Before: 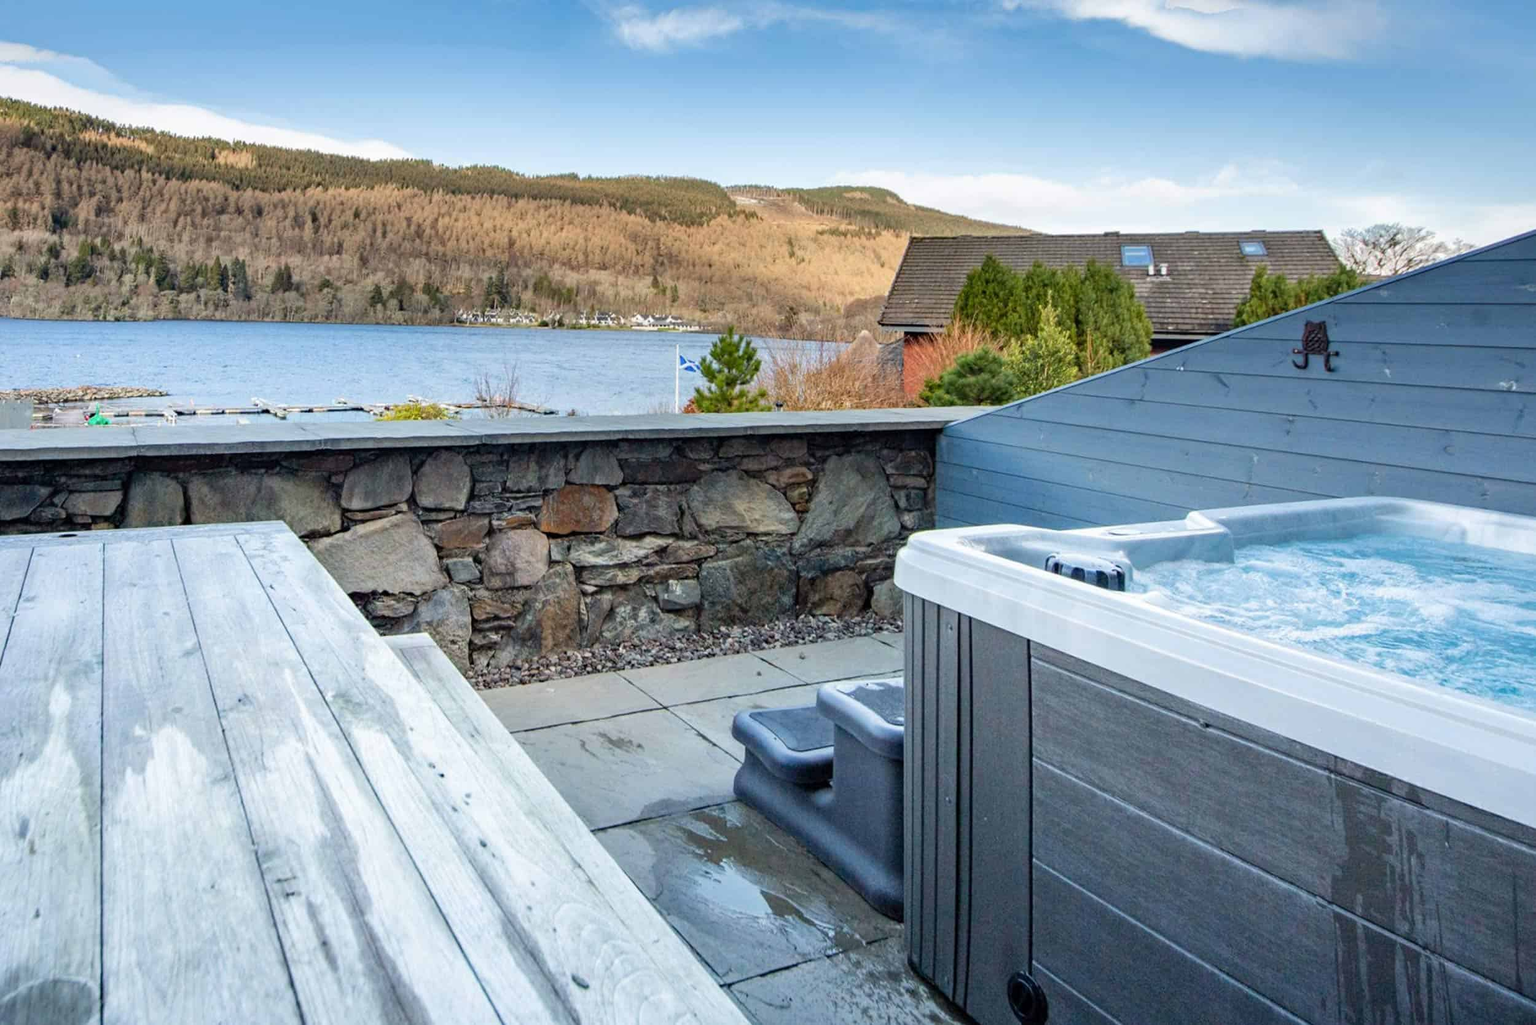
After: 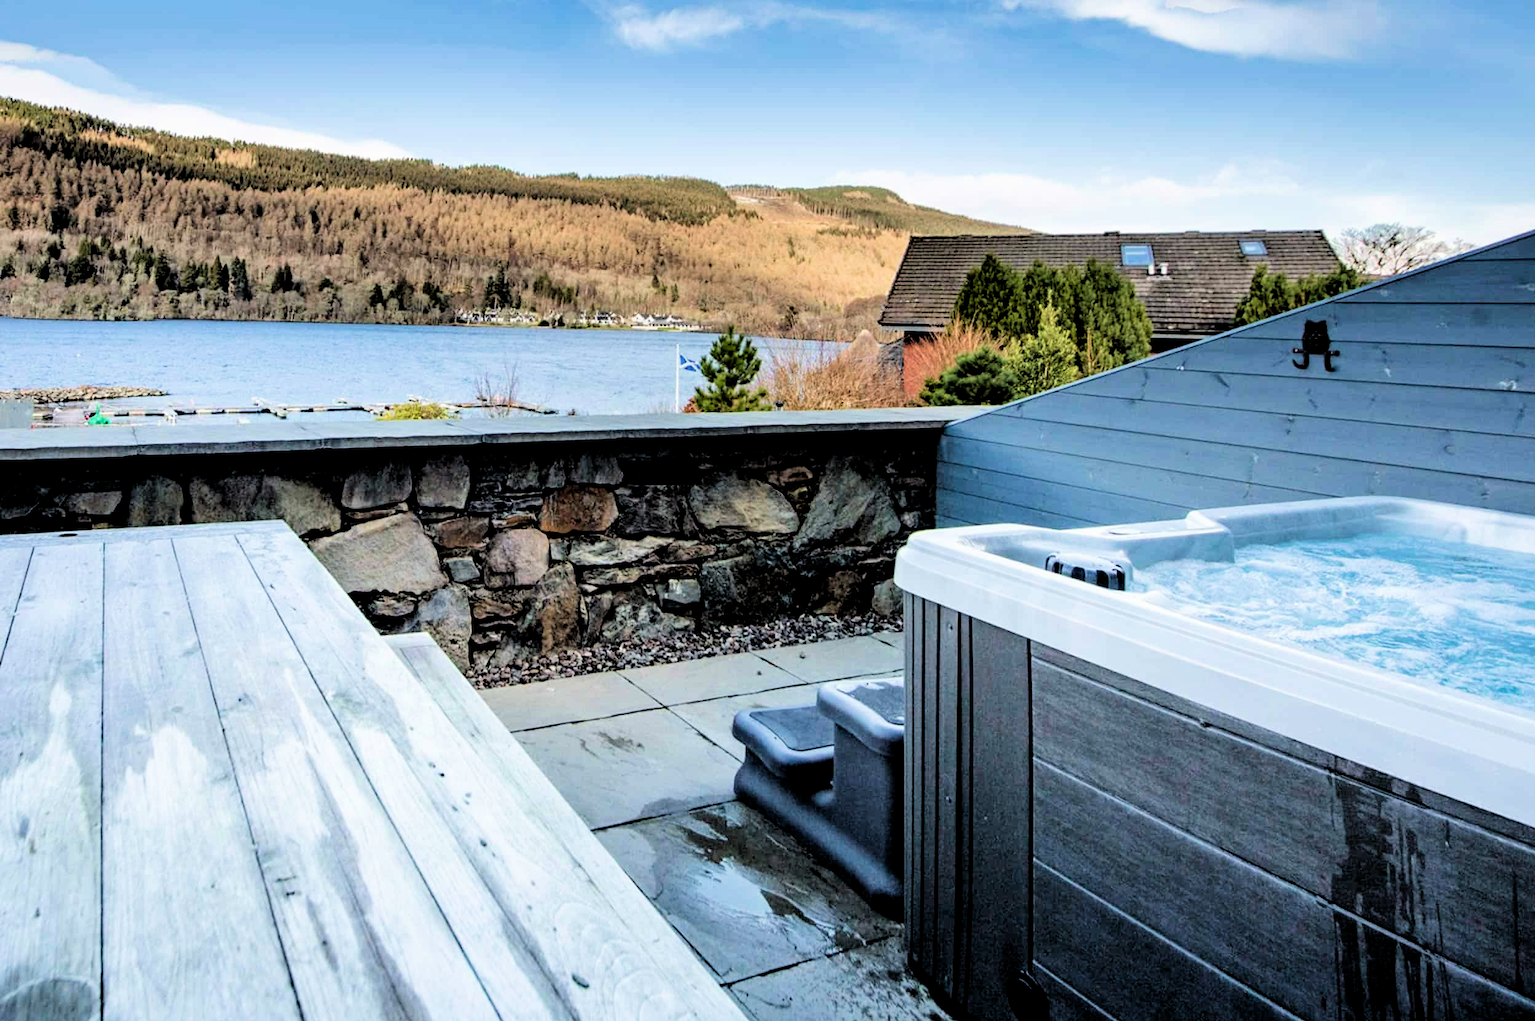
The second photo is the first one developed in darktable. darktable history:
filmic rgb: middle gray luminance 13.64%, black relative exposure -2.04 EV, white relative exposure 3.1 EV, threshold 3.01 EV, target black luminance 0%, hardness 1.81, latitude 59.43%, contrast 1.733, highlights saturation mix 4.51%, shadows ↔ highlights balance -36.8%, enable highlight reconstruction true
velvia: strength 28.52%
crop: top 0.11%, bottom 0.138%
